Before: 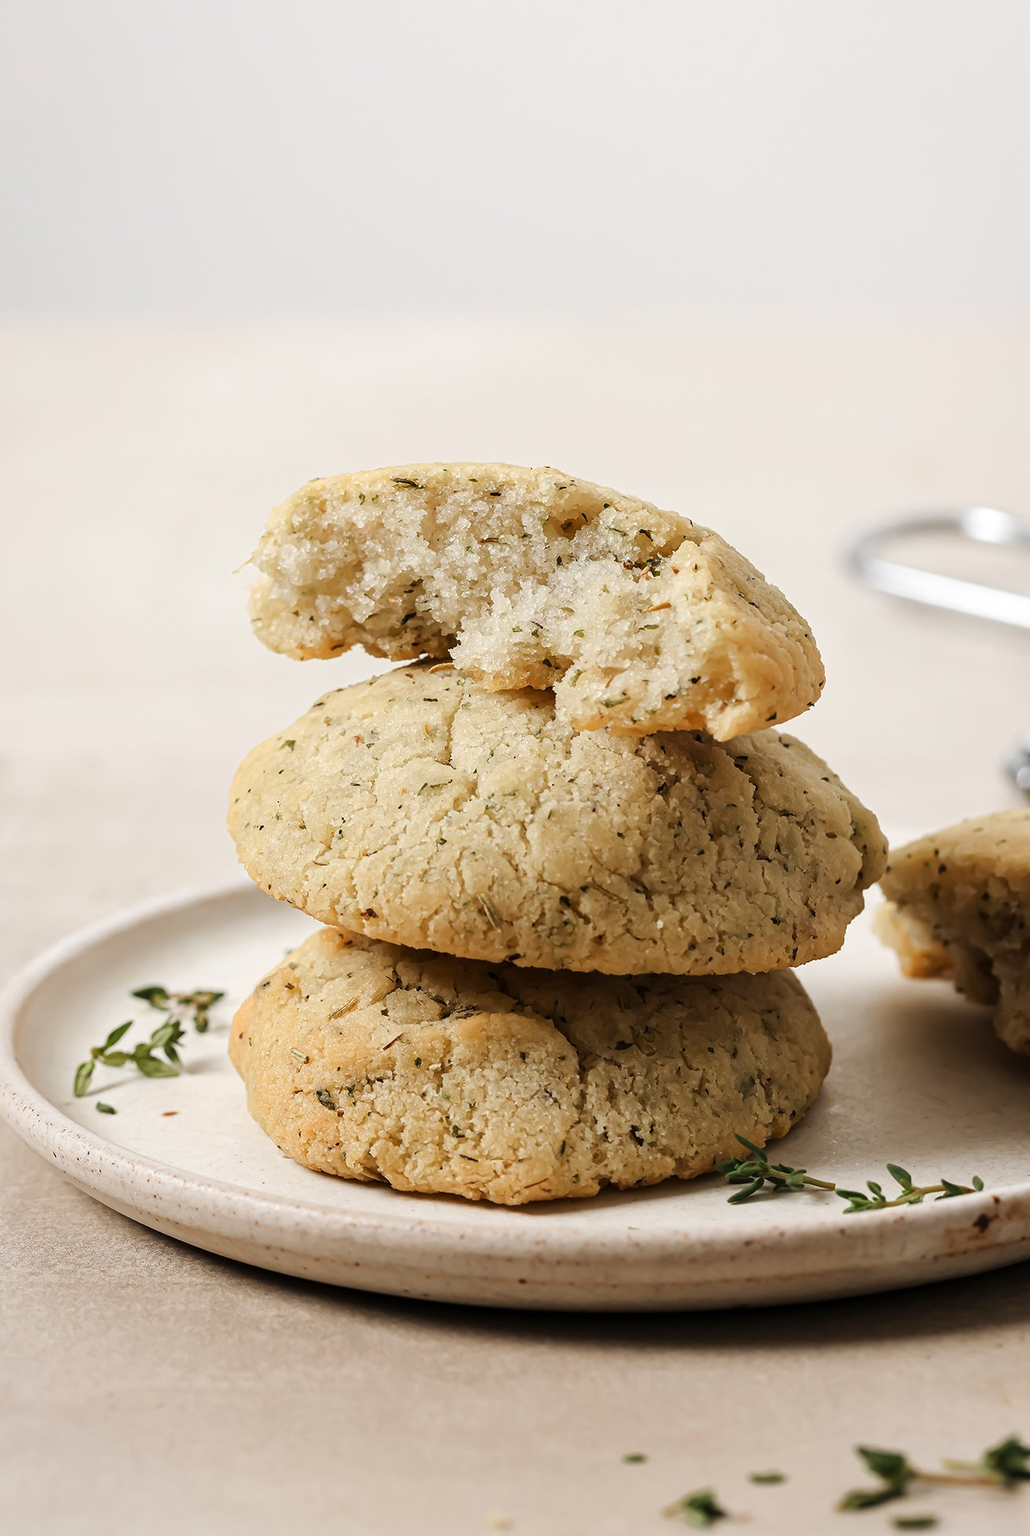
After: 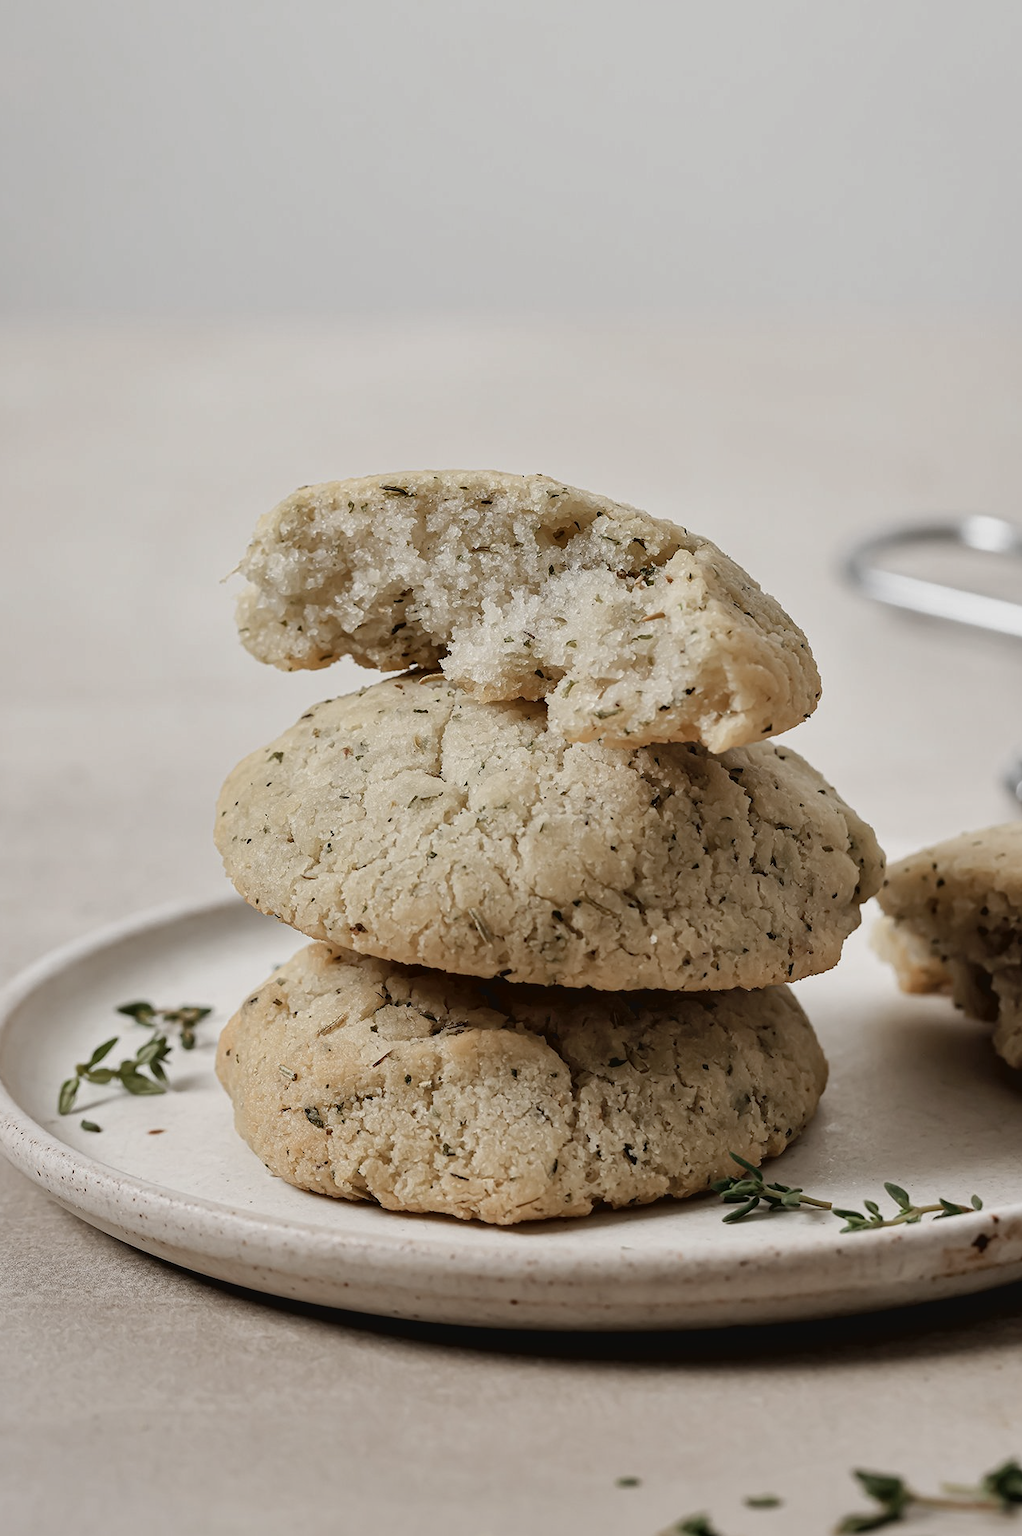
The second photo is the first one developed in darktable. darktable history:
contrast brightness saturation: contrast -0.064, saturation -0.407
exposure: black level correction 0.009, exposure -0.16 EV, compensate exposure bias true, compensate highlight preservation false
crop and rotate: left 1.654%, right 0.627%, bottom 1.553%
shadows and highlights: soften with gaussian
